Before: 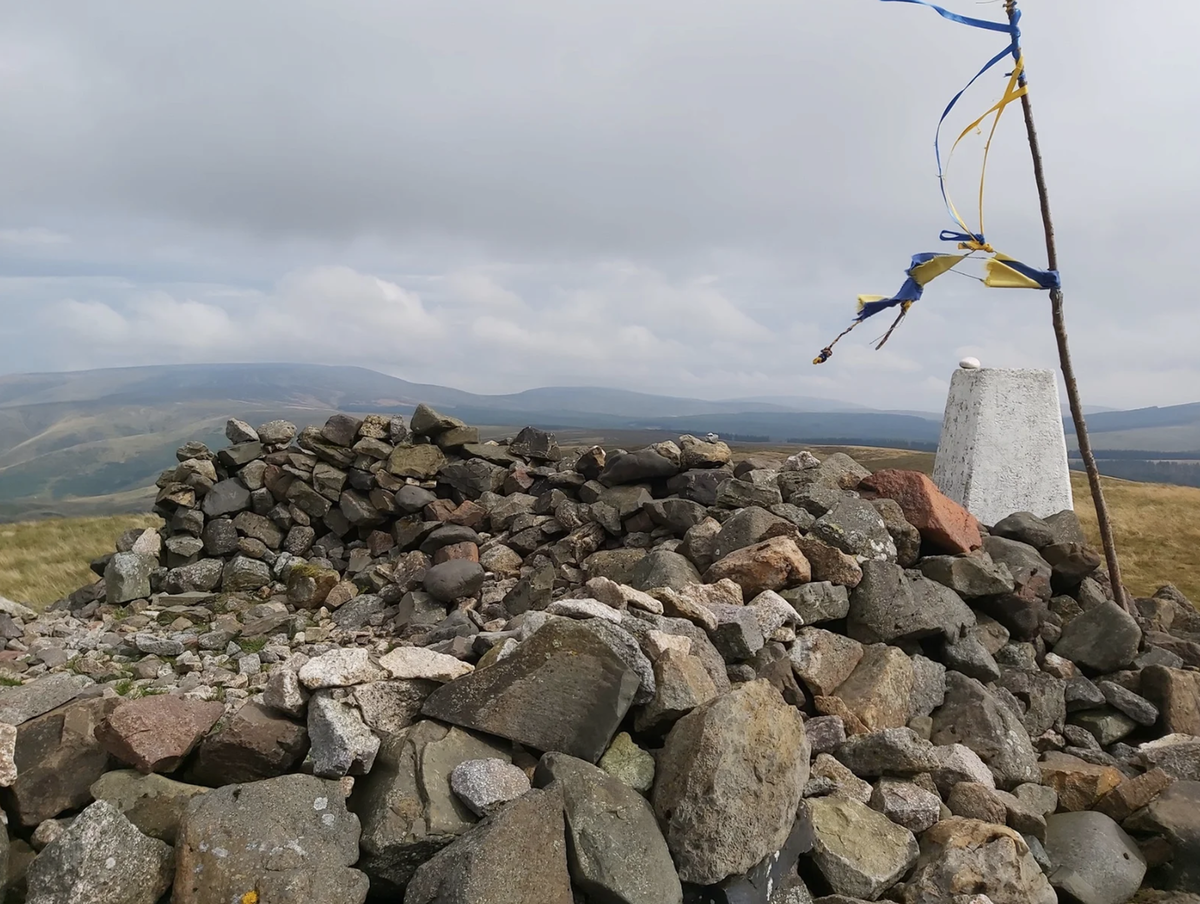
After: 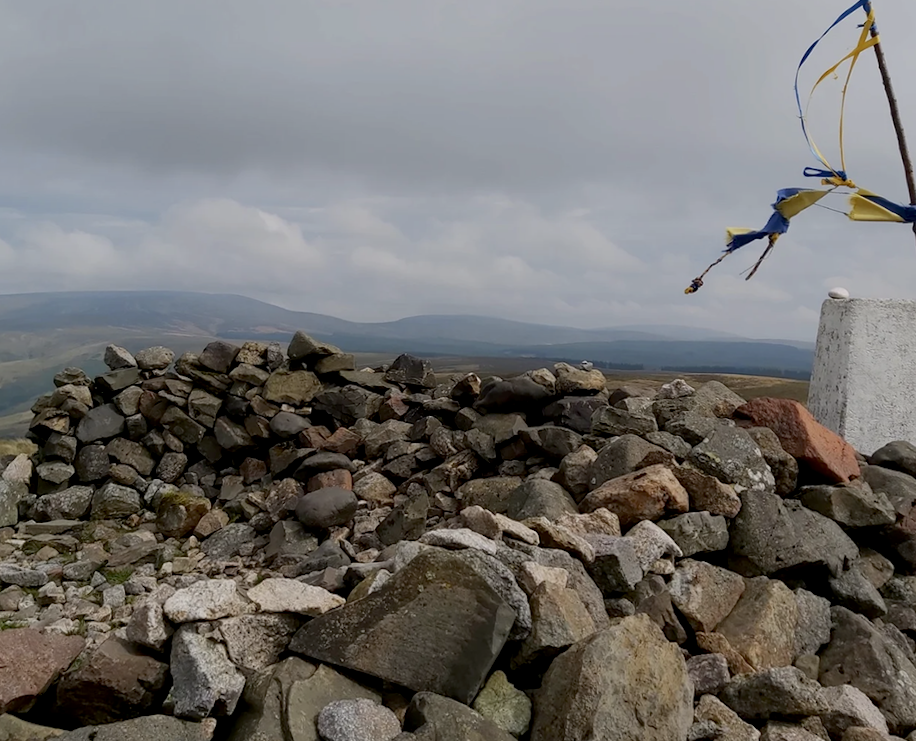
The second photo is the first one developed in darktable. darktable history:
crop and rotate: left 7.196%, top 4.574%, right 10.605%, bottom 13.178%
exposure: black level correction 0.011, exposure -0.478 EV, compensate highlight preservation false
rotate and perspective: rotation 0.215°, lens shift (vertical) -0.139, crop left 0.069, crop right 0.939, crop top 0.002, crop bottom 0.996
